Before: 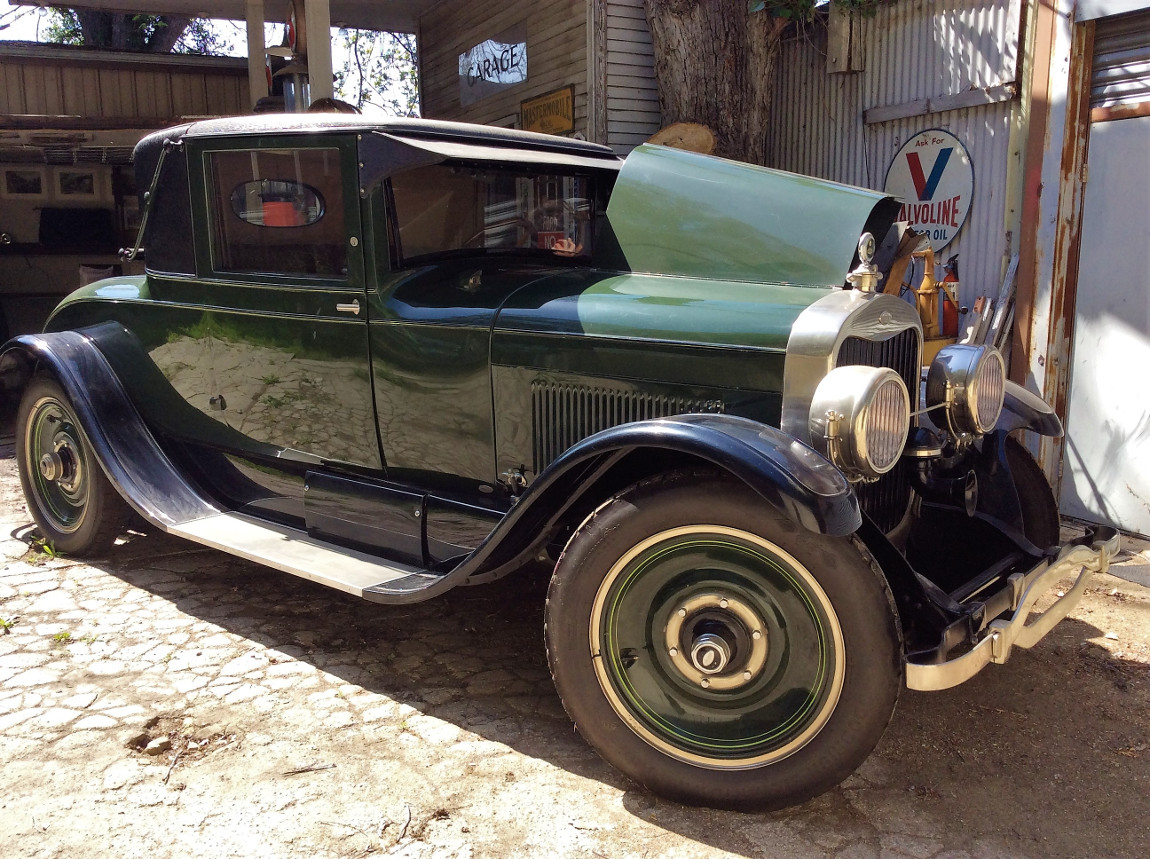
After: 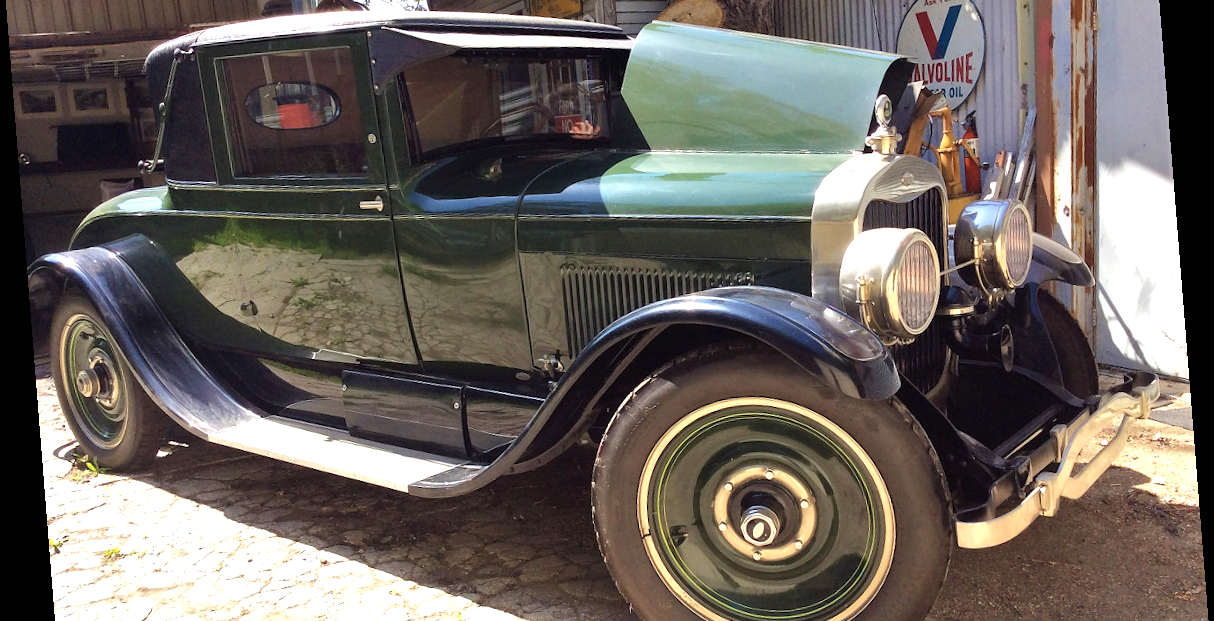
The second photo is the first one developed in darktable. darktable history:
crop: top 16.727%, bottom 16.727%
rotate and perspective: rotation -4.2°, shear 0.006, automatic cropping off
exposure: black level correction 0, exposure 0.7 EV, compensate exposure bias true, compensate highlight preservation false
